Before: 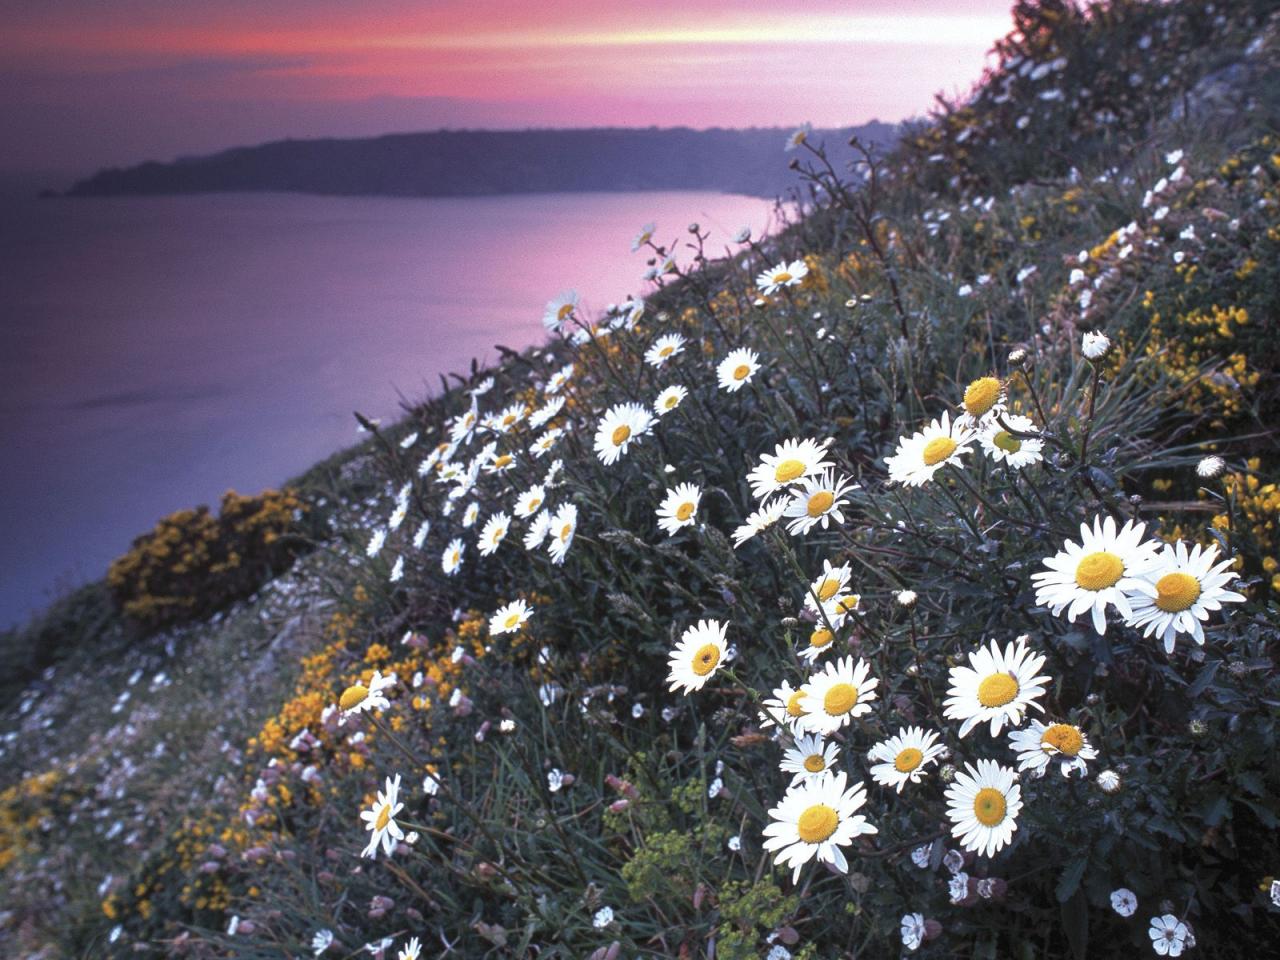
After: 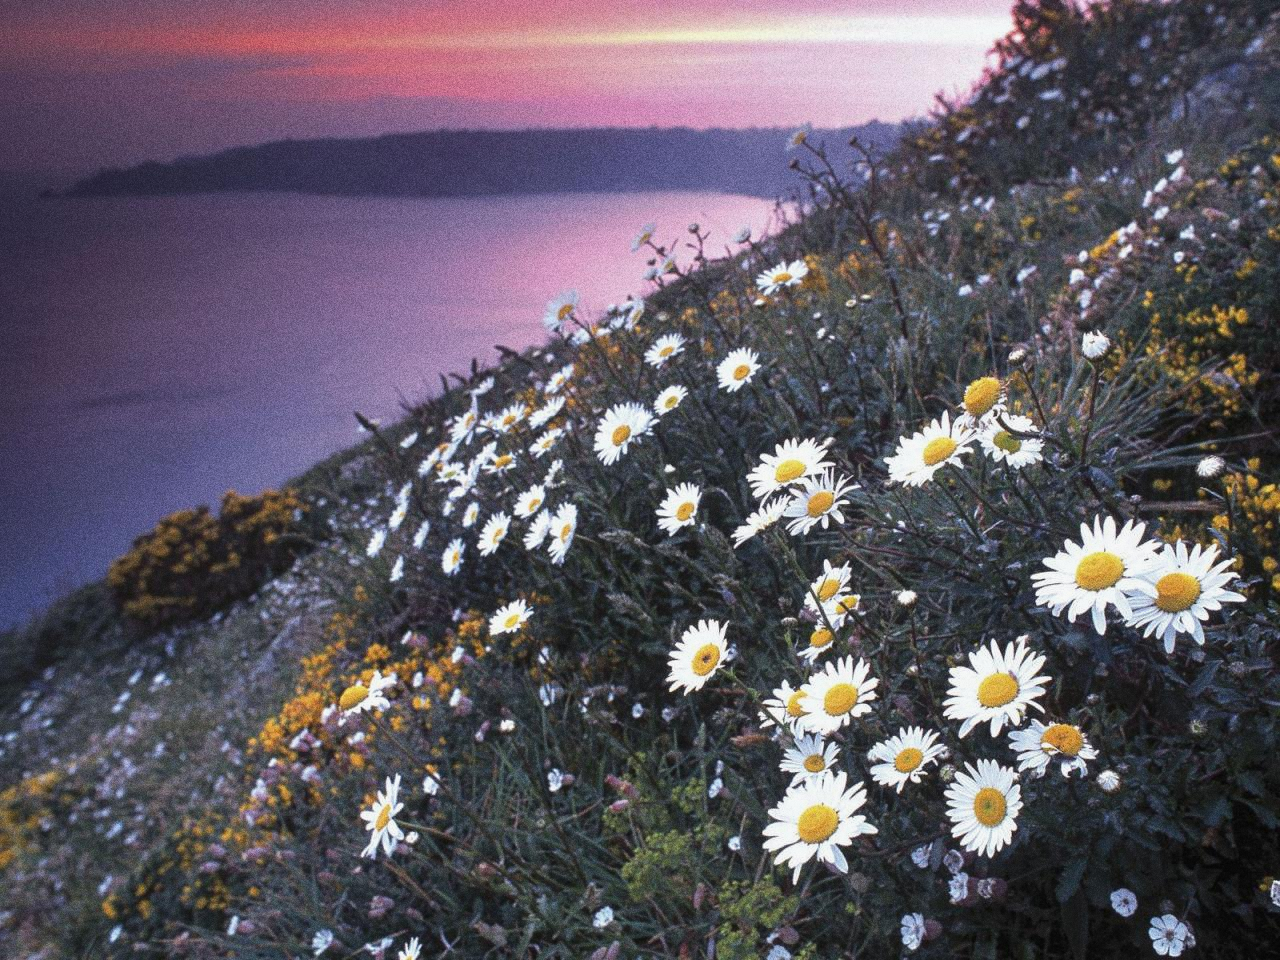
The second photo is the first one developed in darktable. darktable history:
grain: coarseness 0.09 ISO, strength 40%
shadows and highlights: shadows -20, white point adjustment -2, highlights -35
